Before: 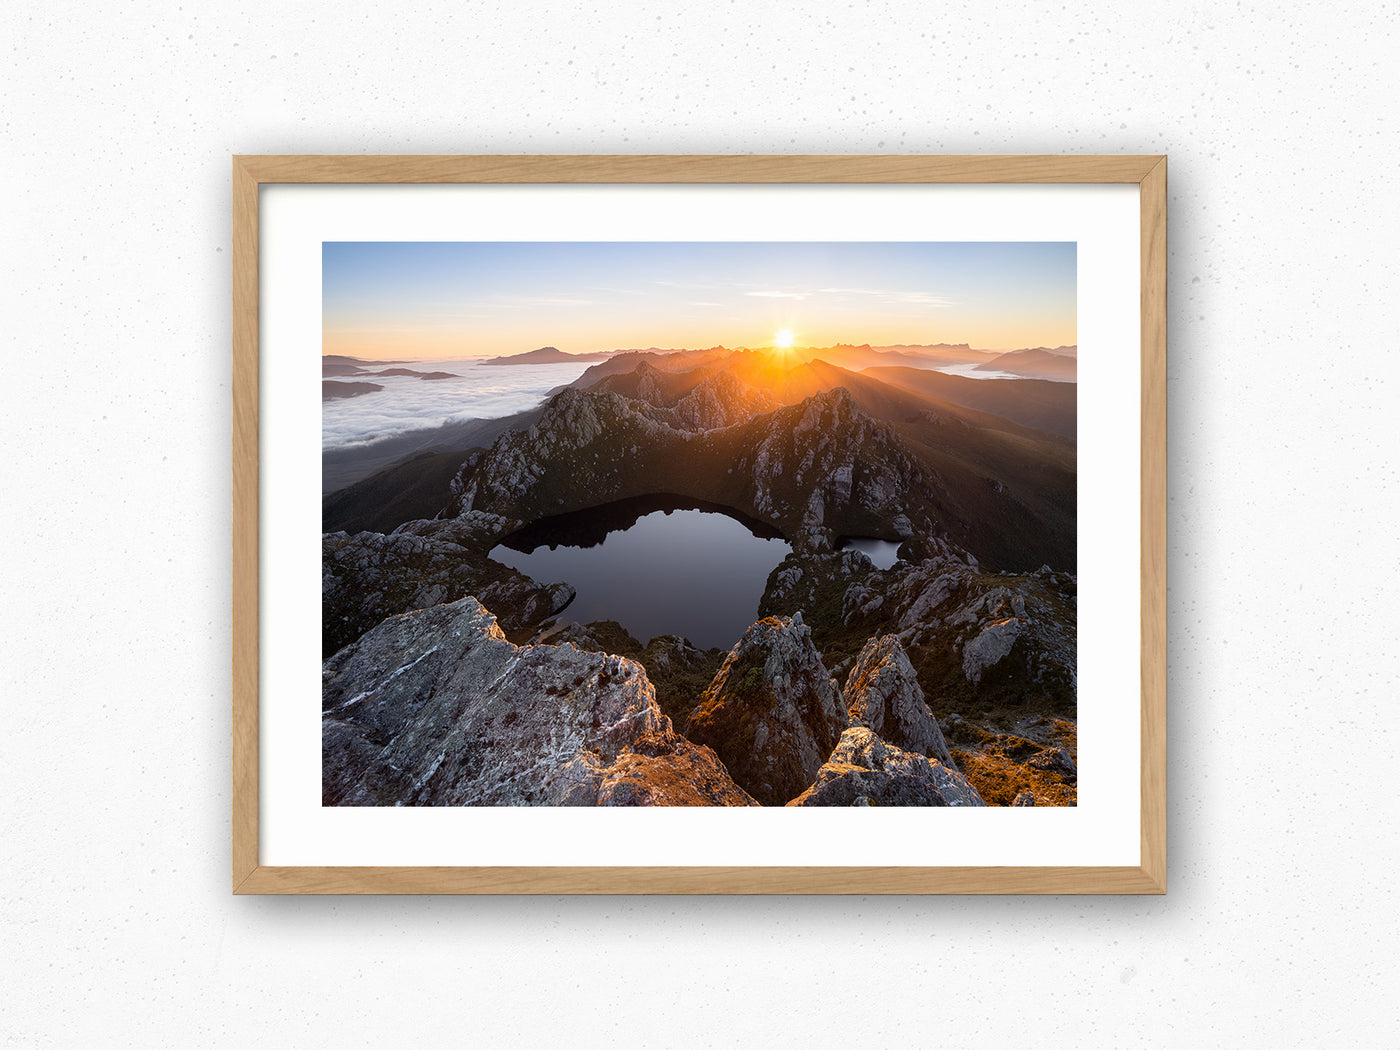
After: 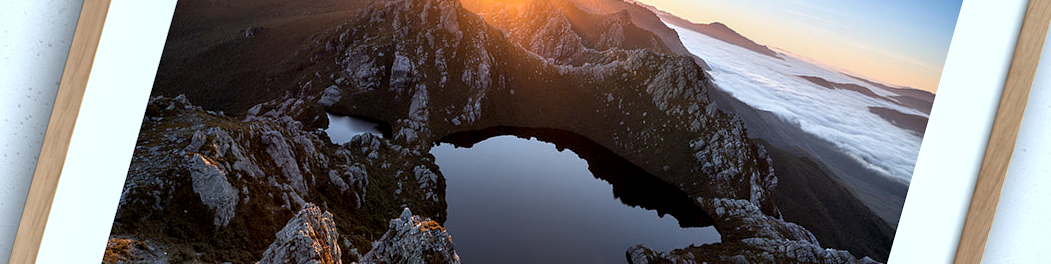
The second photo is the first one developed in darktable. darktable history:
color correction: highlights a* -4.18, highlights b* -10.81
crop and rotate: angle 16.12°, top 30.835%, bottom 35.653%
contrast equalizer: octaves 7, y [[0.6 ×6], [0.55 ×6], [0 ×6], [0 ×6], [0 ×6]], mix 0.53
